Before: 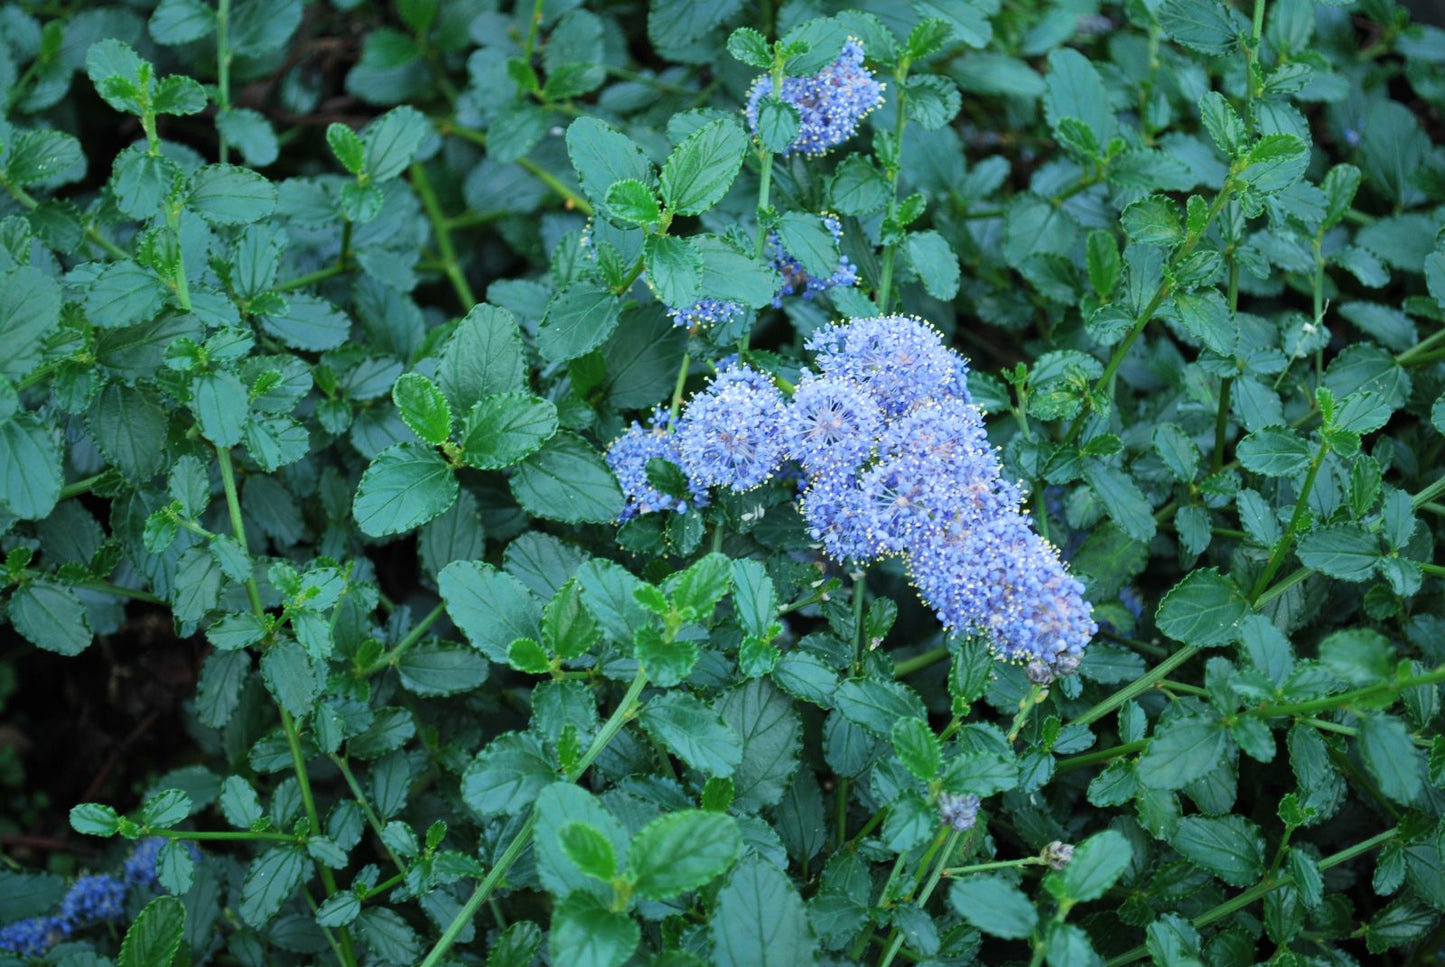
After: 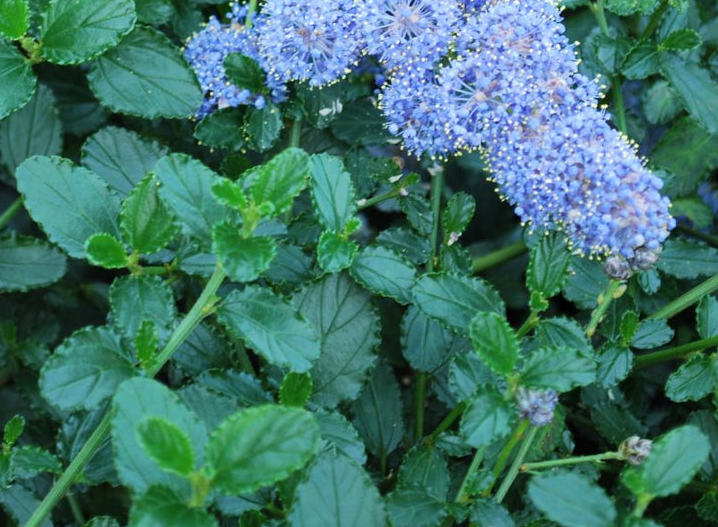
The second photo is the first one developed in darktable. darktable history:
crop: left 29.252%, top 41.897%, right 21.04%, bottom 3.516%
